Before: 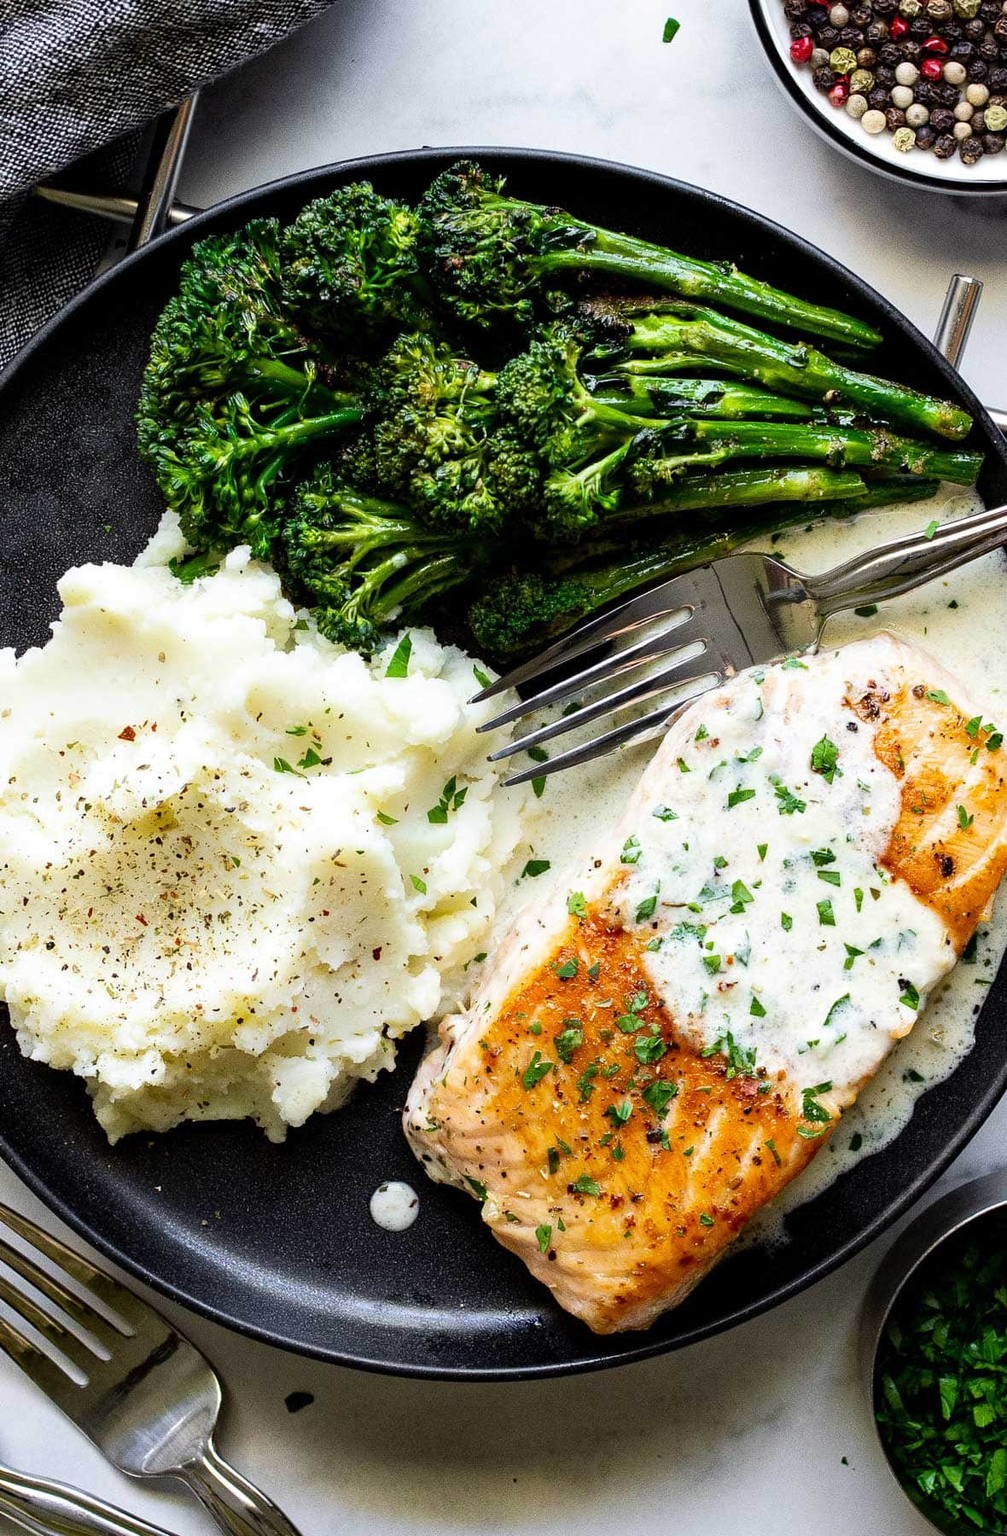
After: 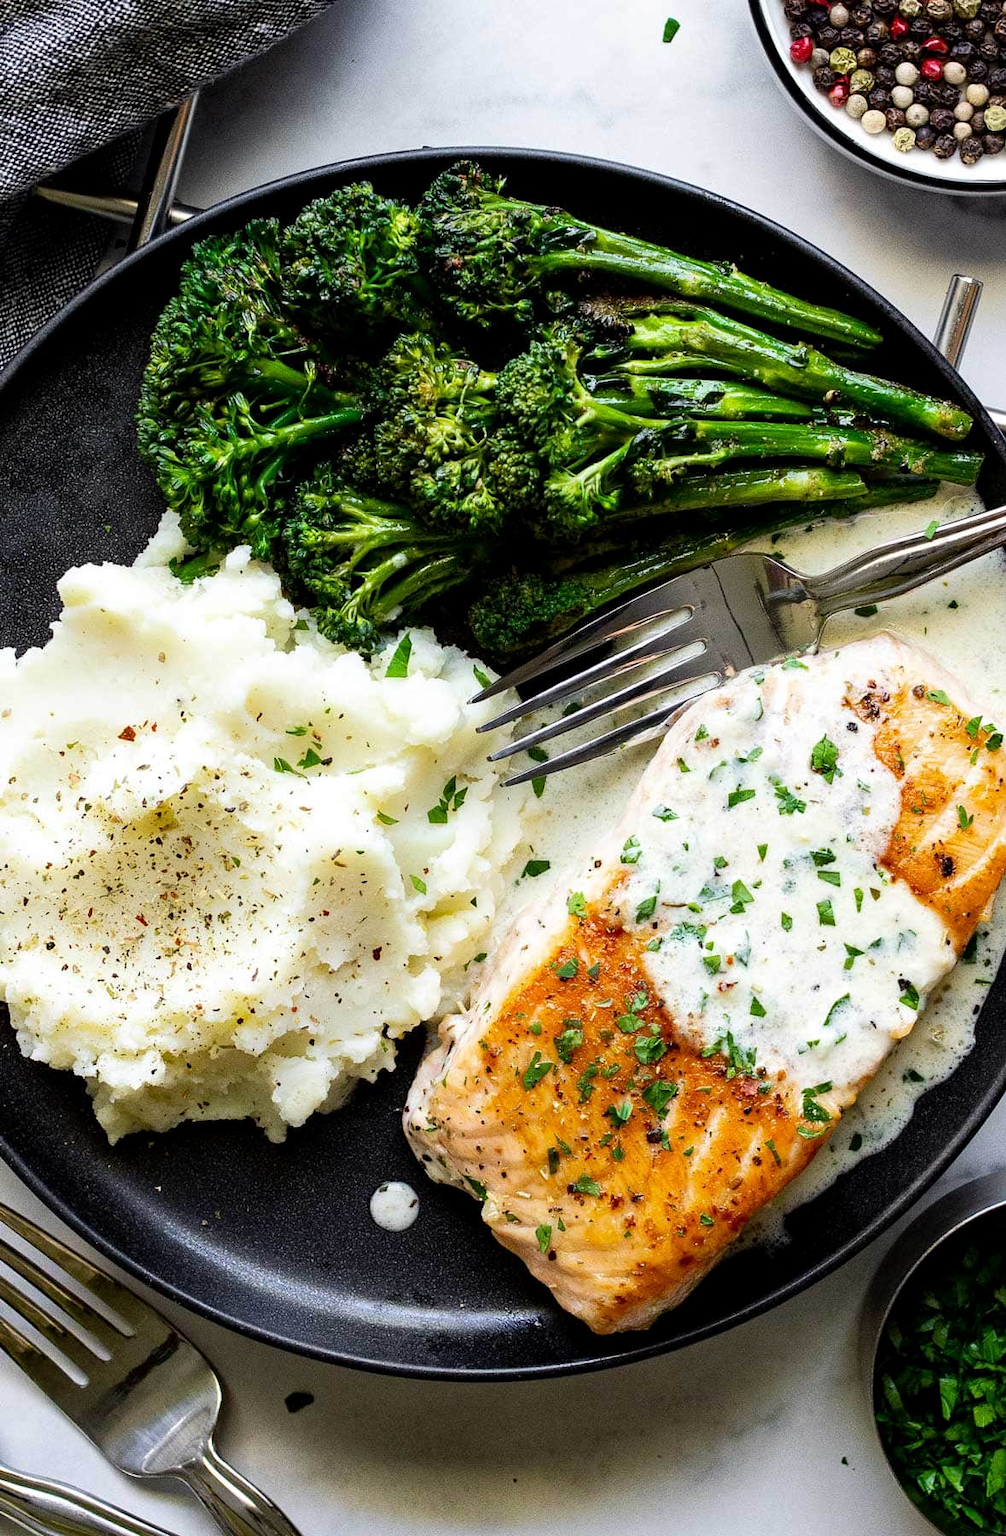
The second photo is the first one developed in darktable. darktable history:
tone equalizer: edges refinement/feathering 500, mask exposure compensation -1.57 EV, preserve details no
exposure: black level correction 0.001, compensate exposure bias true, compensate highlight preservation false
